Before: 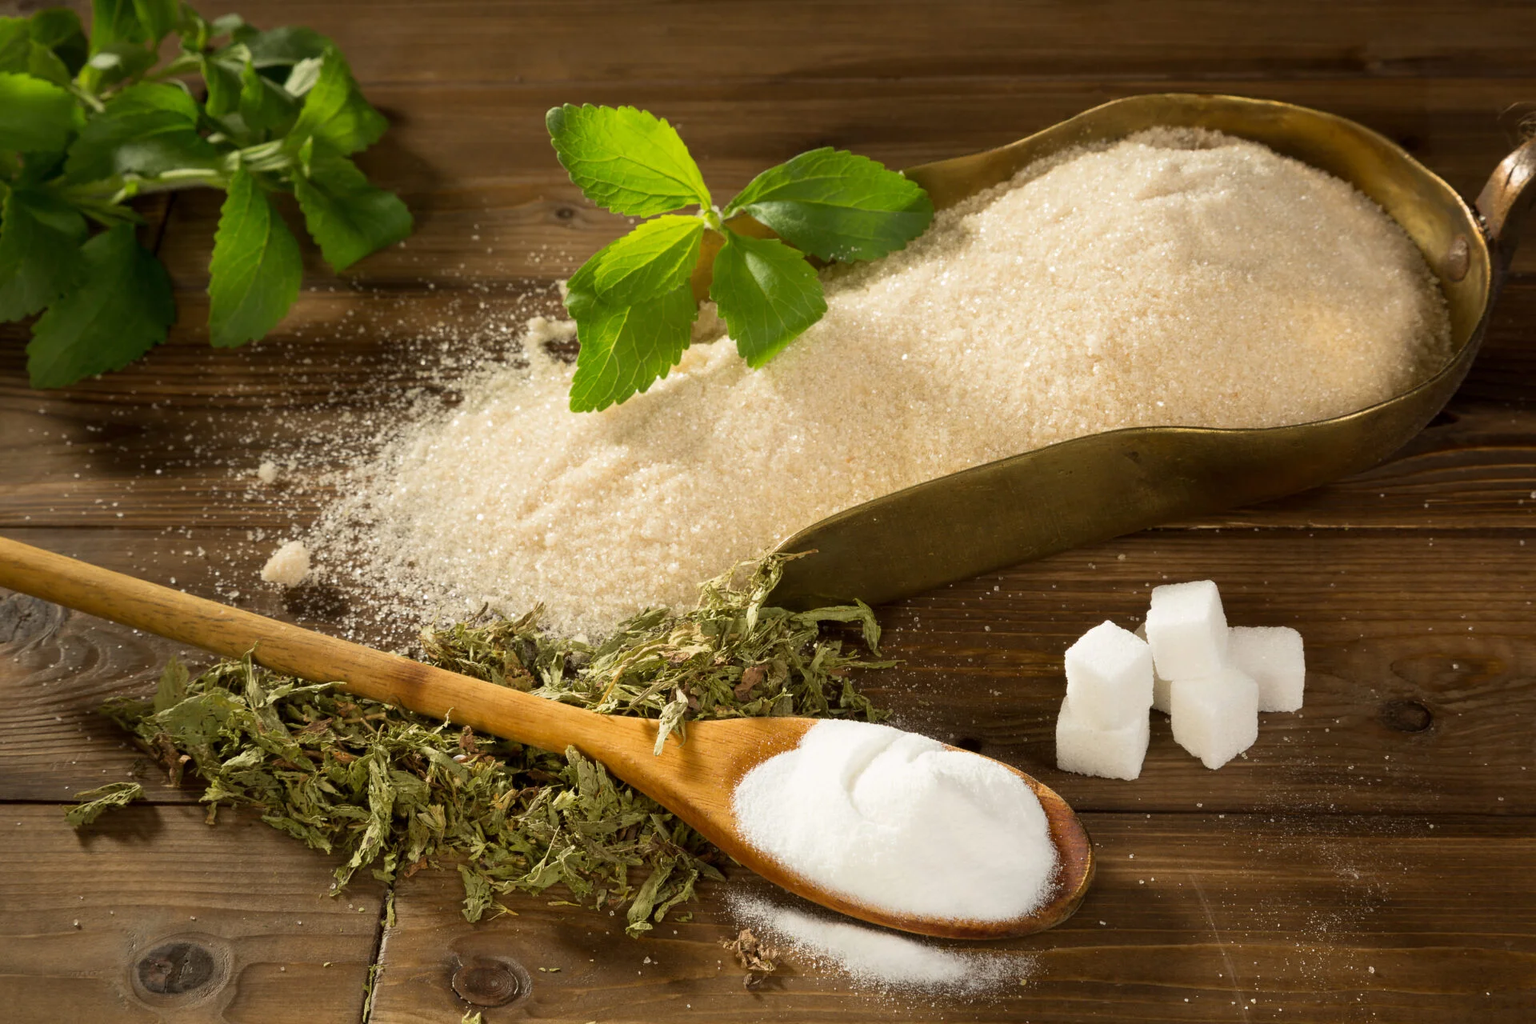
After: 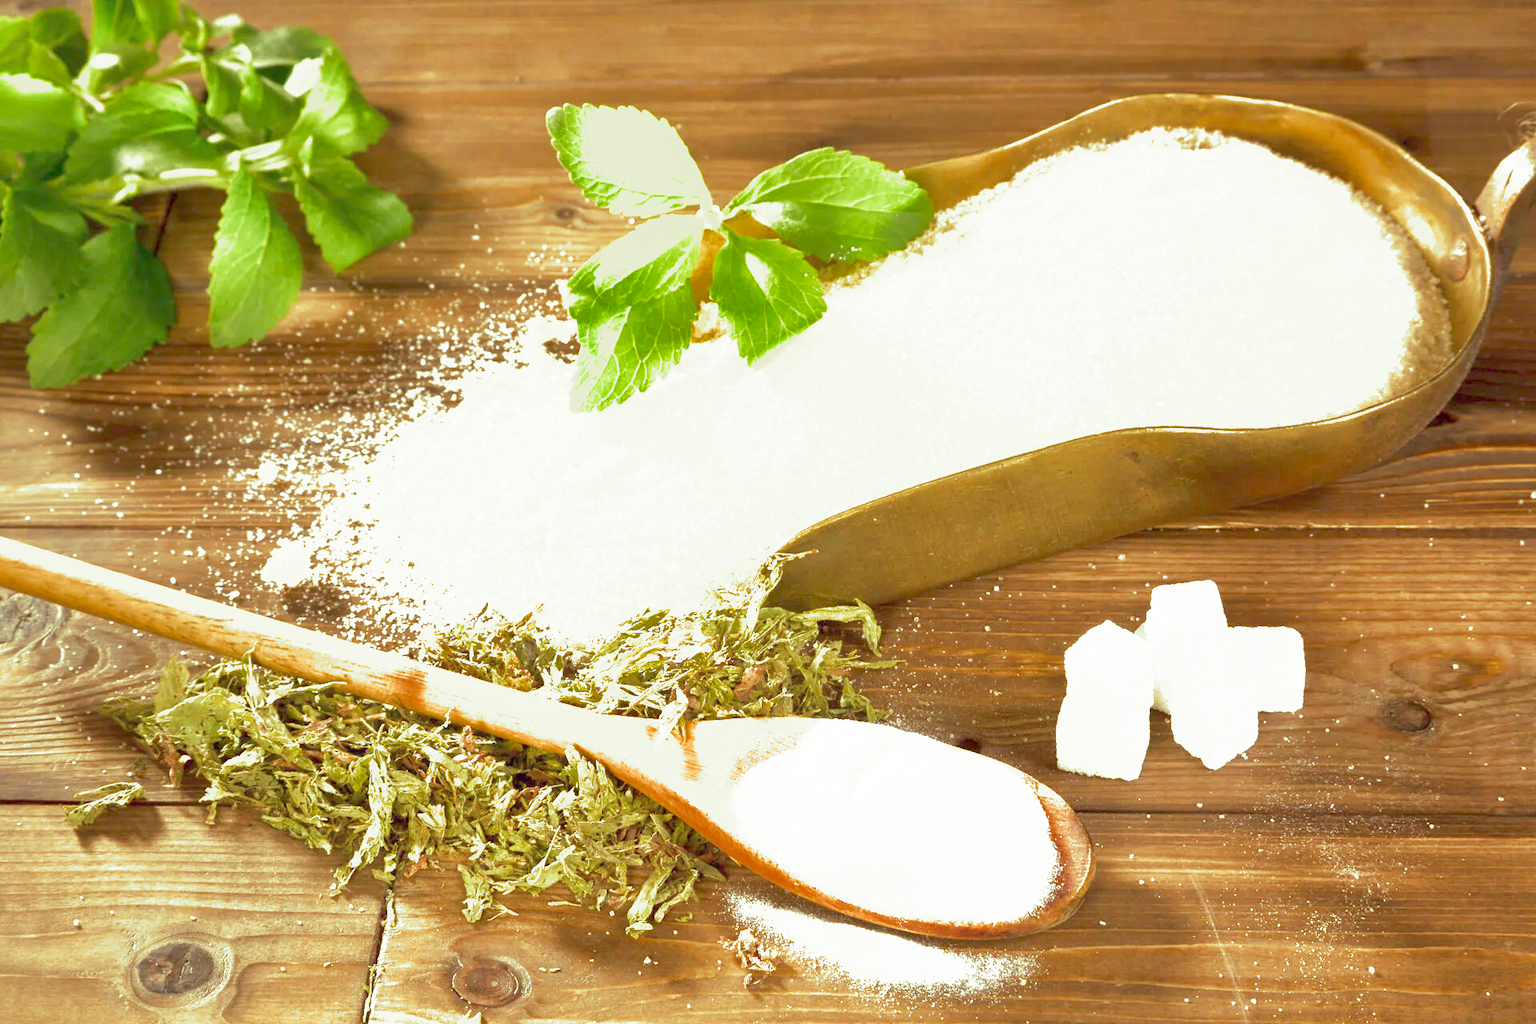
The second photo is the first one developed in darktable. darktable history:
shadows and highlights: on, module defaults
tone equalizer: -8 EV 1 EV, -7 EV 1 EV, -6 EV 1 EV, -5 EV 1 EV, -4 EV 1 EV, -3 EV 0.75 EV, -2 EV 0.5 EV, -1 EV 0.25 EV
exposure: exposure 2.207 EV, compensate highlight preservation false
split-toning: shadows › hue 290.82°, shadows › saturation 0.34, highlights › saturation 0.38, balance 0, compress 50%
